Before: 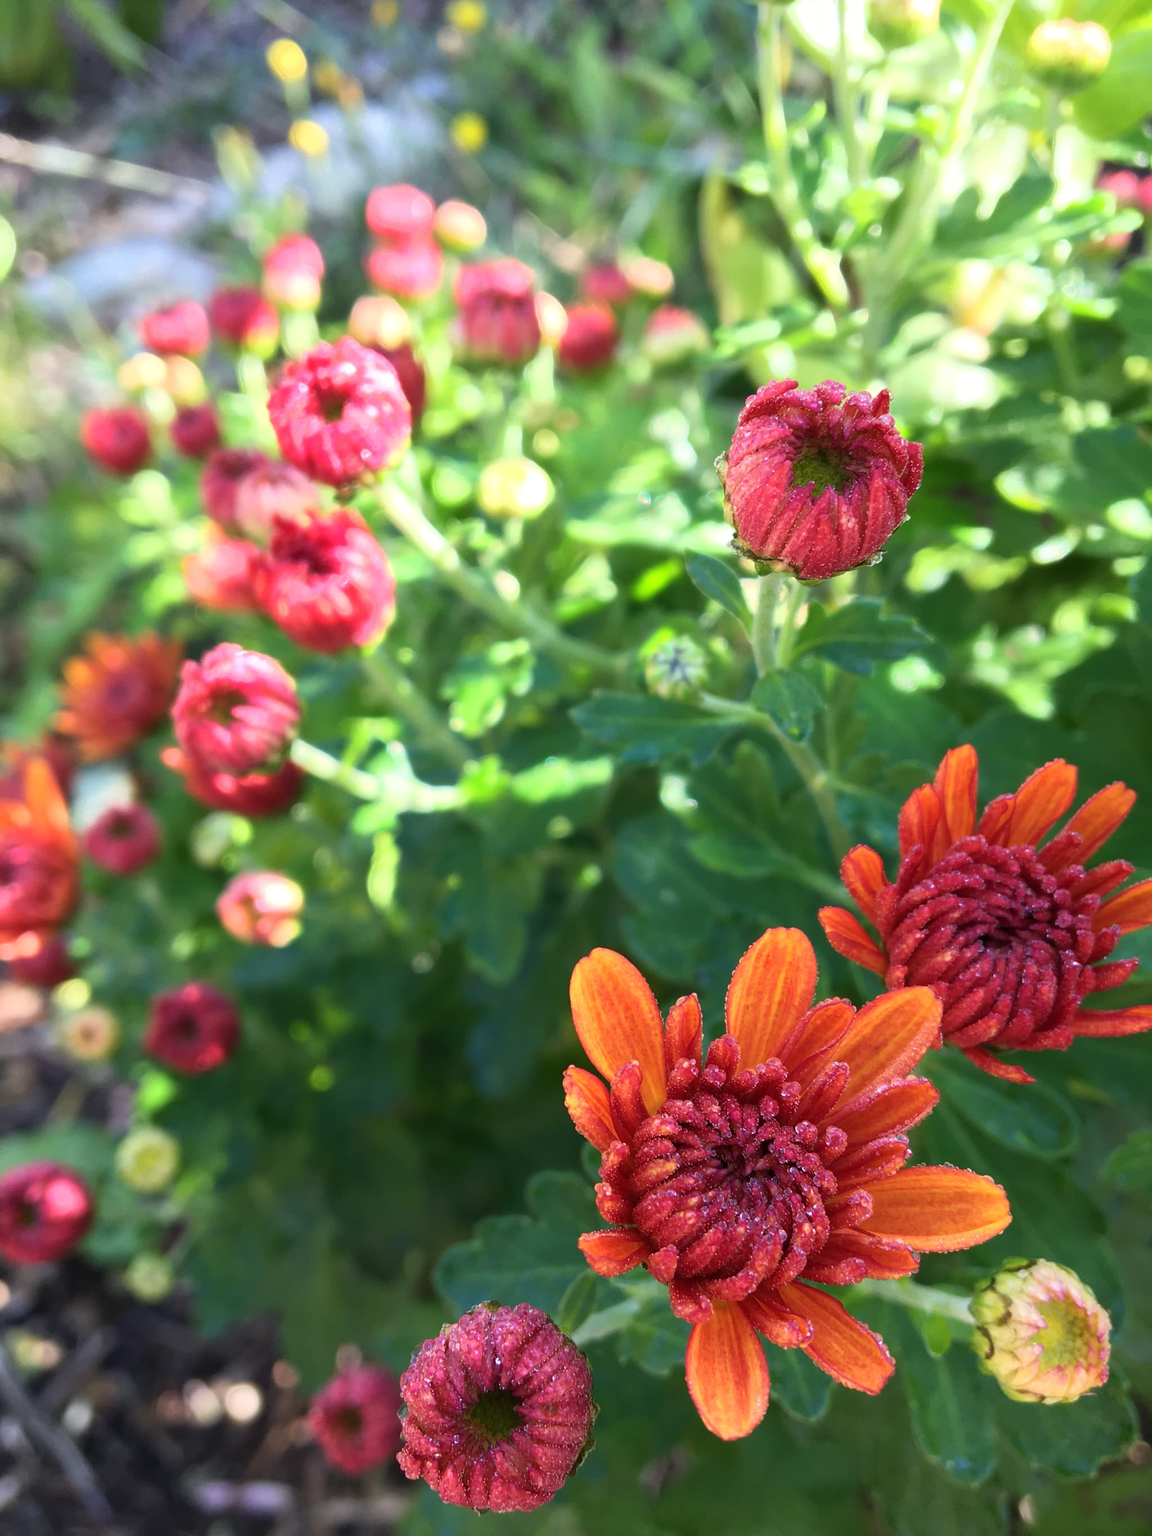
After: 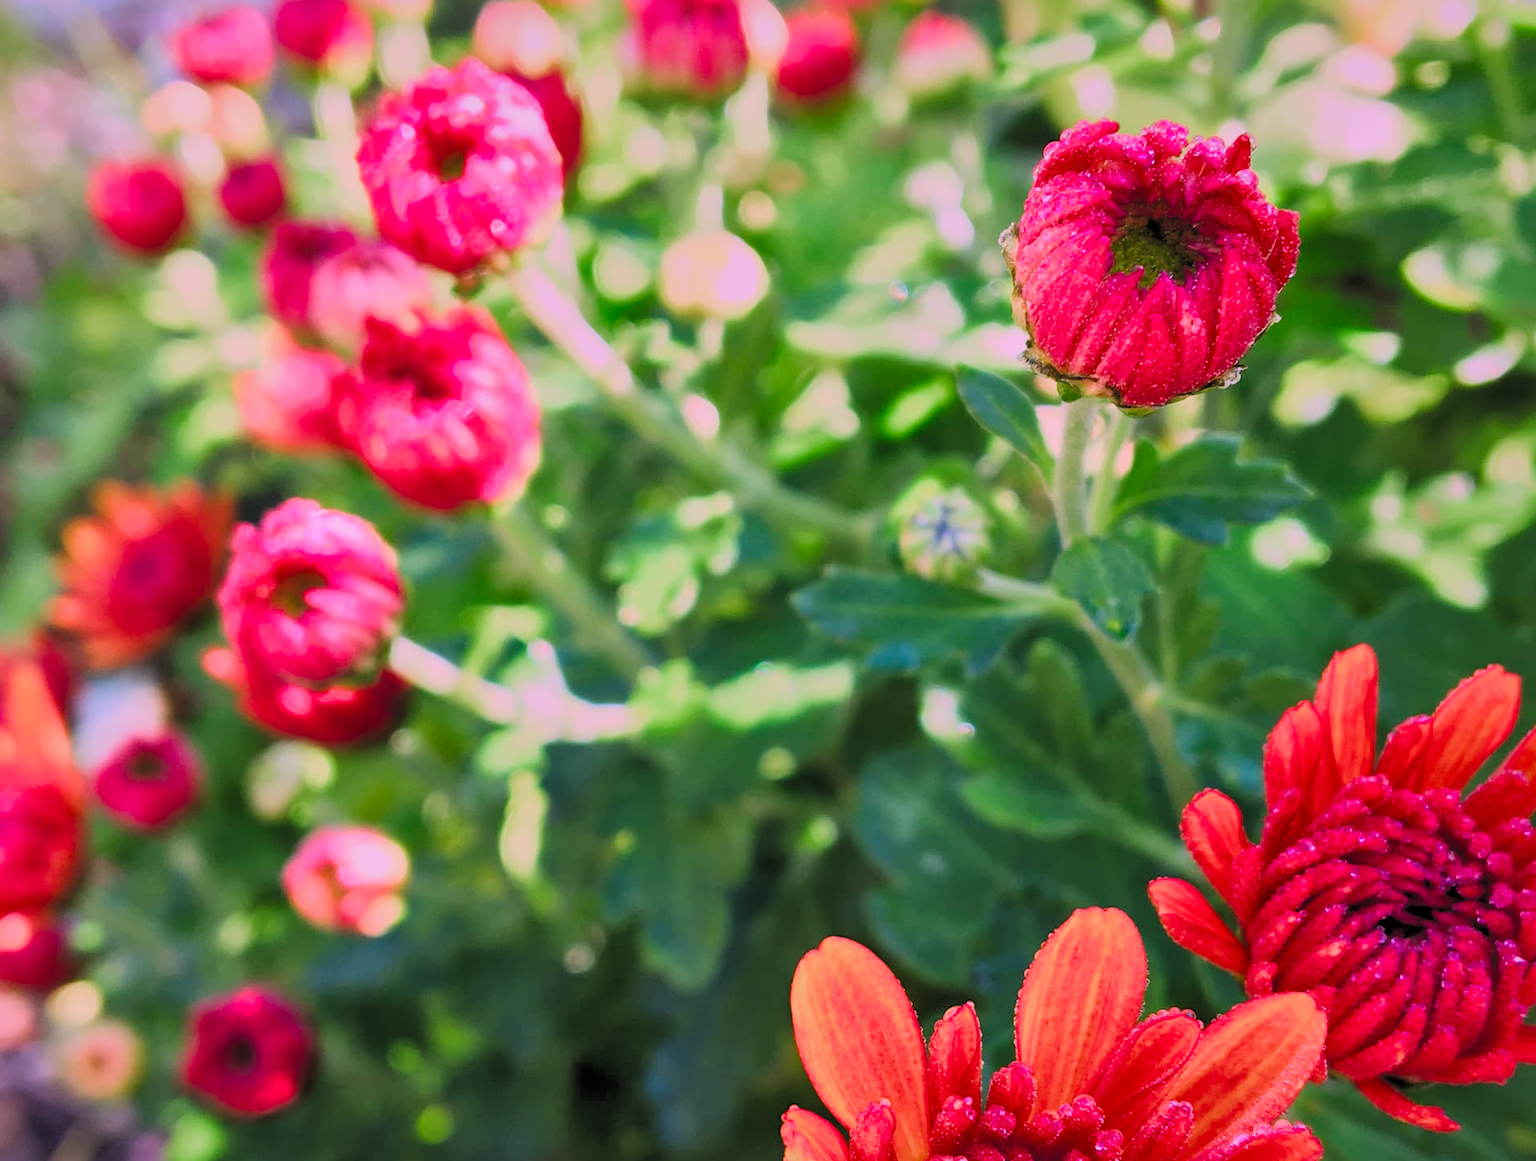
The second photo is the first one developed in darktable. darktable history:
color zones: curves: ch1 [(0.113, 0.438) (0.75, 0.5)]; ch2 [(0.12, 0.526) (0.75, 0.5)]
shadows and highlights: on, module defaults
local contrast: mode bilateral grid, contrast 19, coarseness 50, detail 128%, midtone range 0.2
crop: left 1.756%, top 19.316%, right 5.494%, bottom 28.102%
color correction: highlights a* 18.93, highlights b* -11.72, saturation 1.67
filmic rgb: black relative exposure -4.77 EV, white relative exposure 4.06 EV, hardness 2.78, color science v5 (2021), contrast in shadows safe, contrast in highlights safe
